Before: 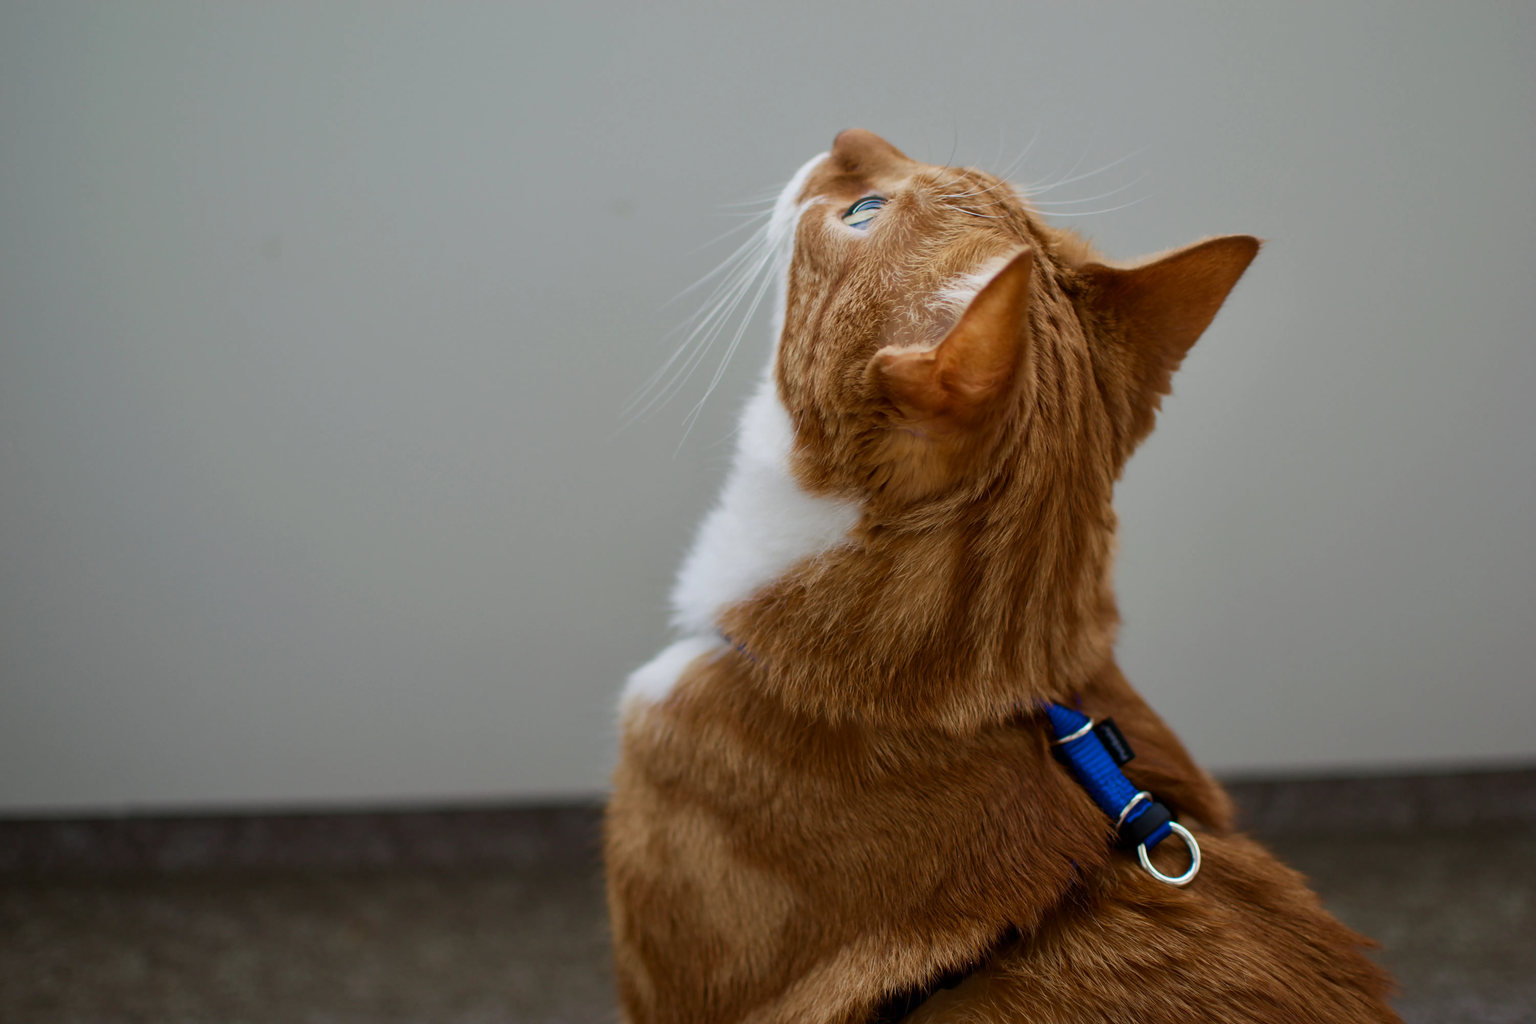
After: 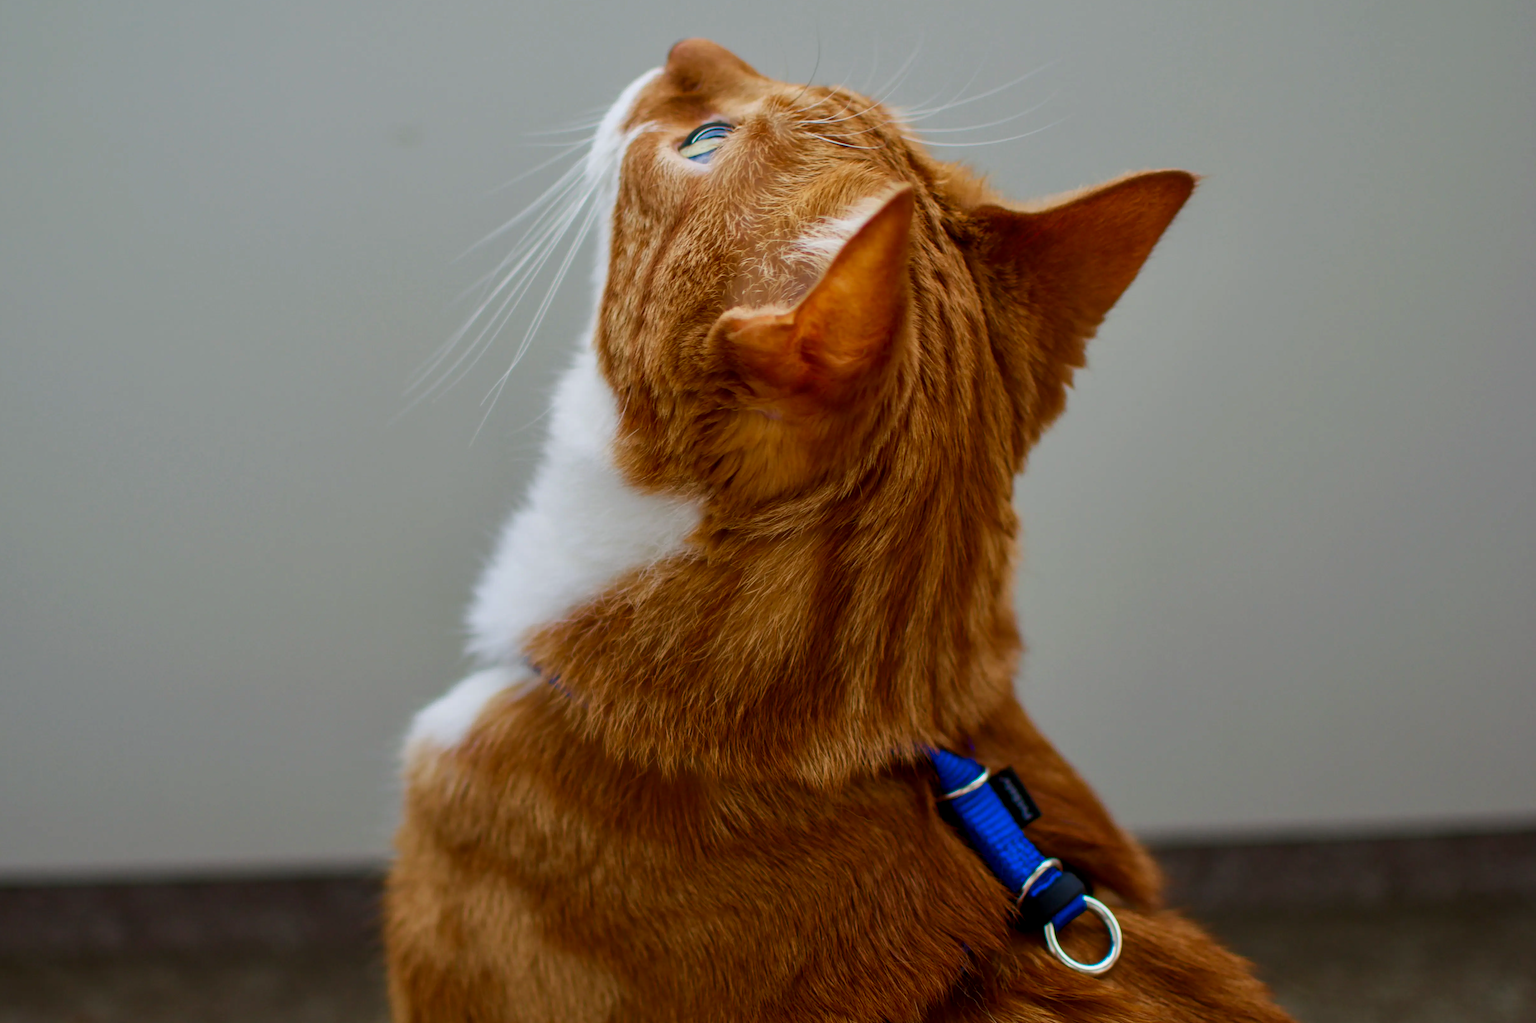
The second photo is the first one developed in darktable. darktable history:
crop: left 19.127%, top 9.567%, right 0%, bottom 9.558%
local contrast: detail 117%
contrast brightness saturation: brightness -0.018, saturation 0.368
